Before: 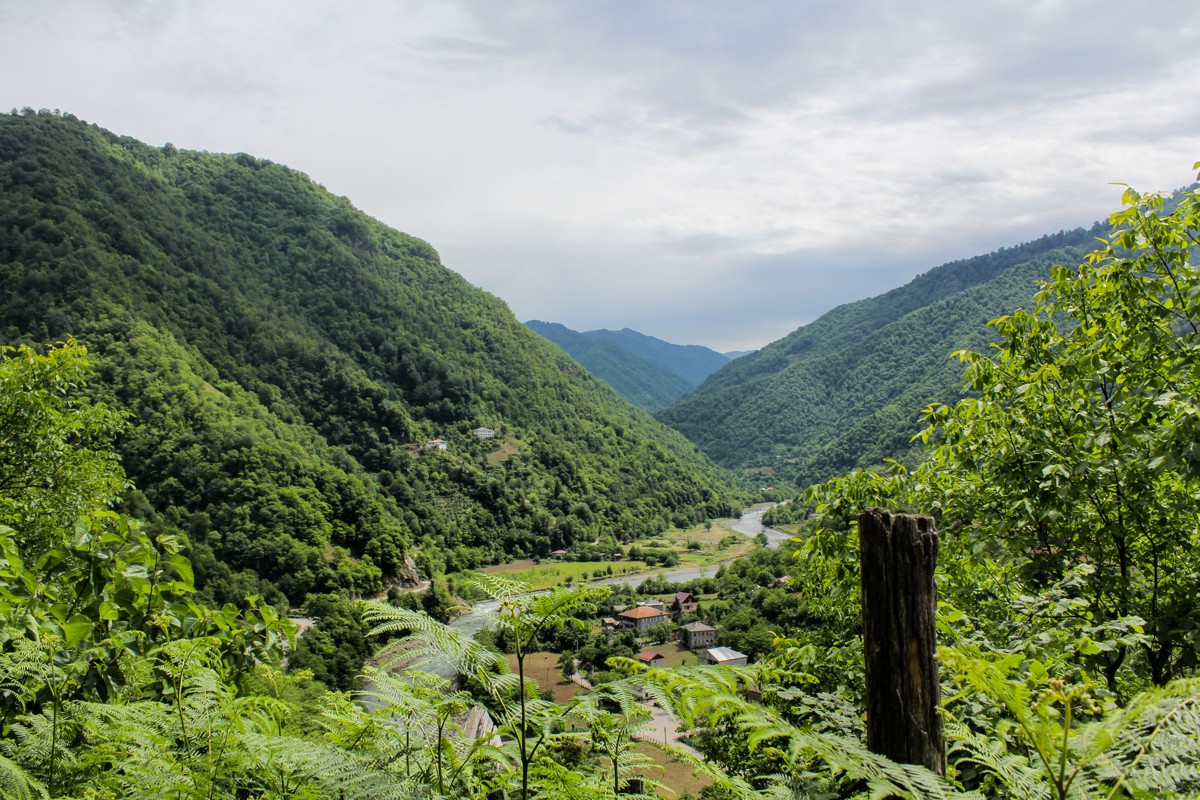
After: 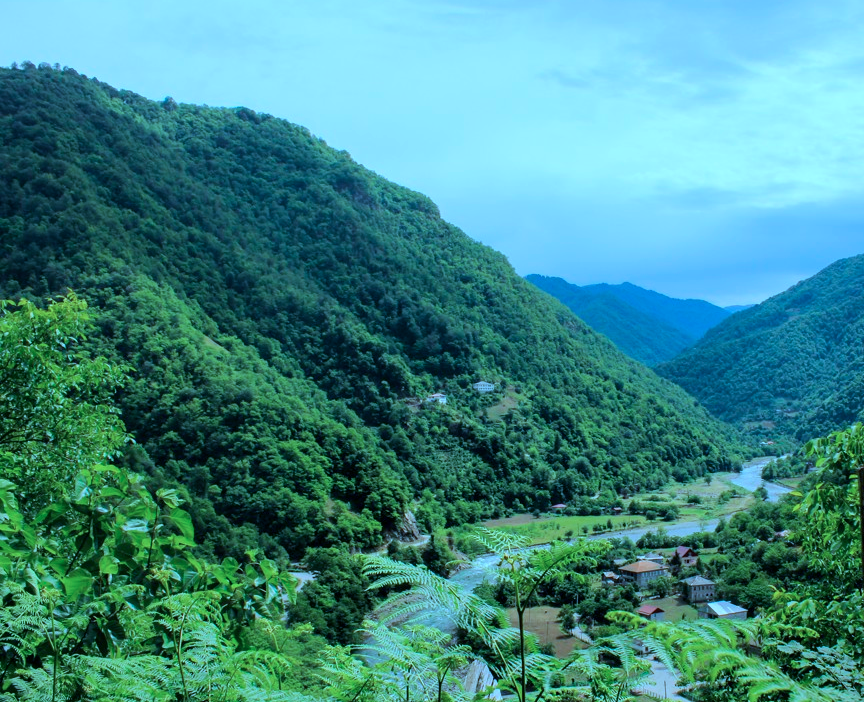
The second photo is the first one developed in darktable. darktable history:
crop: top 5.803%, right 27.864%, bottom 5.804%
color calibration: illuminant custom, x 0.432, y 0.395, temperature 3098 K
